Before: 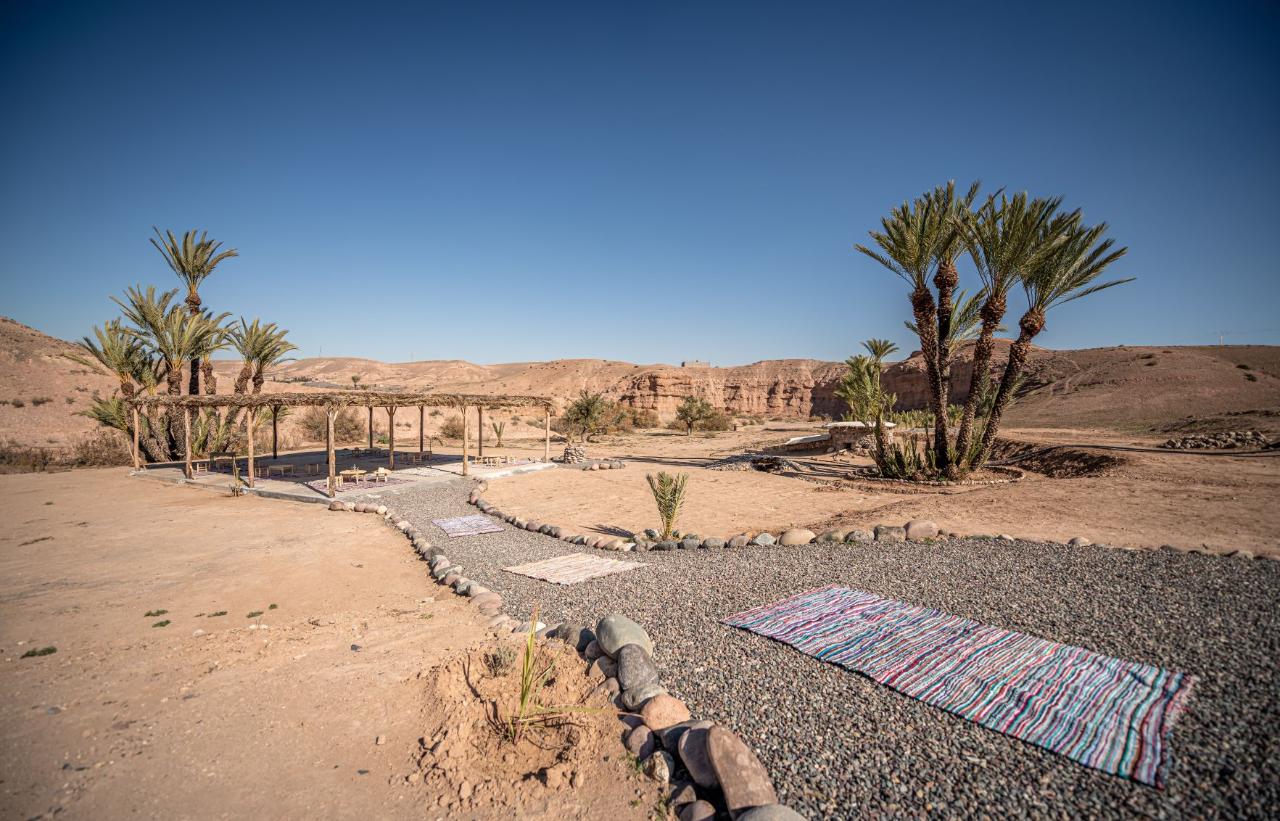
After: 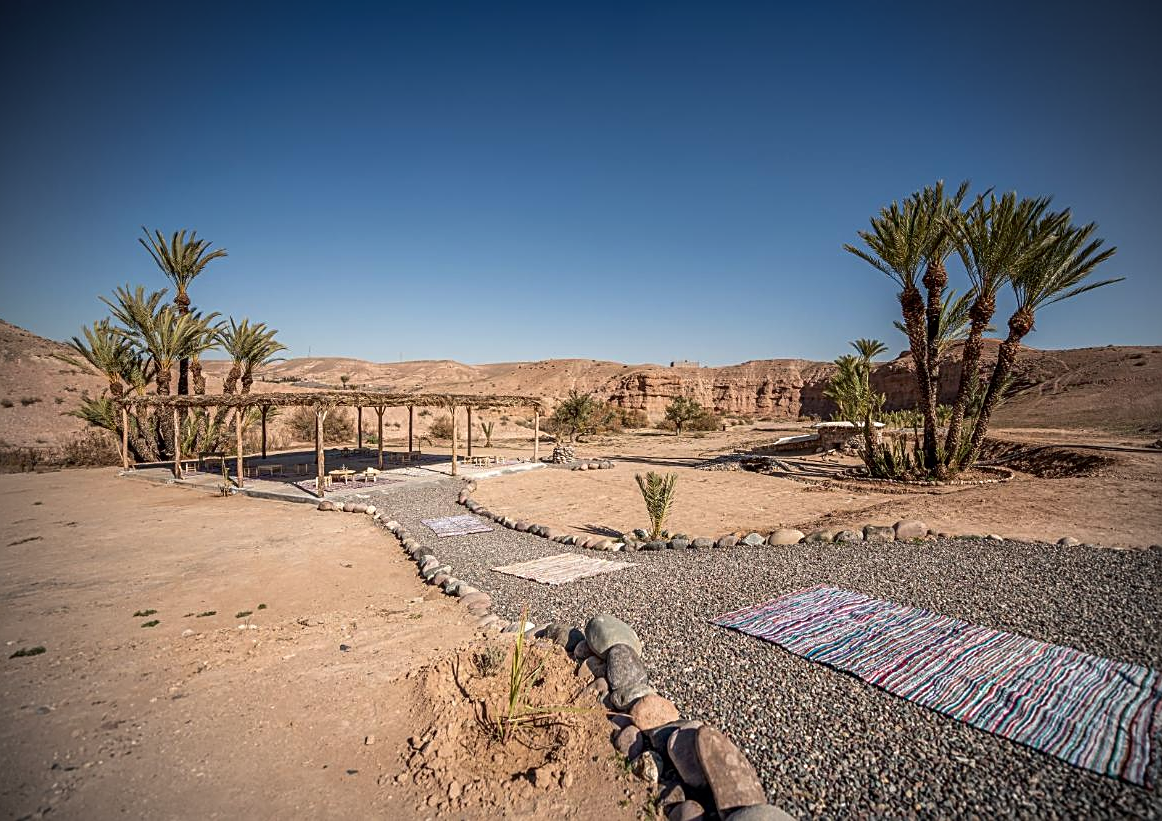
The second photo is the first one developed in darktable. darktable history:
sharpen: on, module defaults
contrast brightness saturation: brightness -0.088
crop and rotate: left 0.862%, right 8.284%
vignetting: brightness -0.324
